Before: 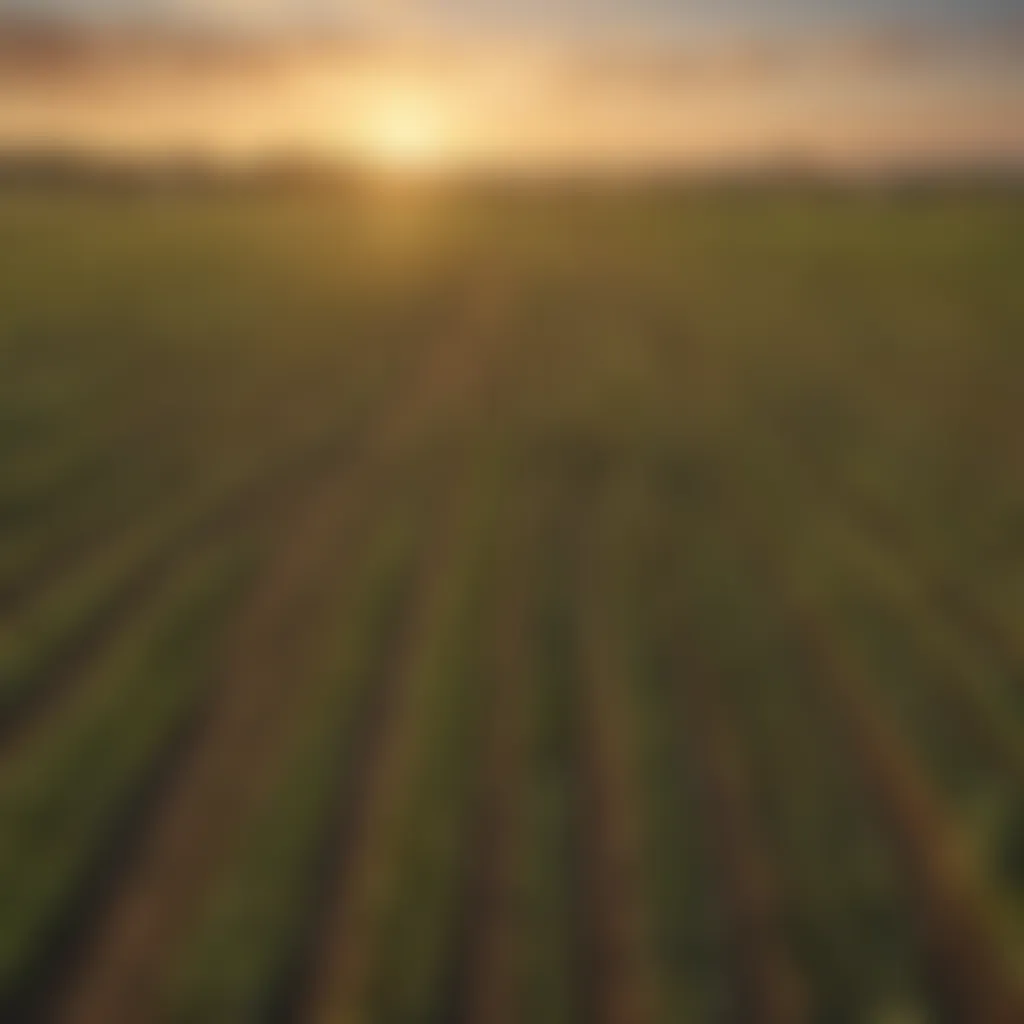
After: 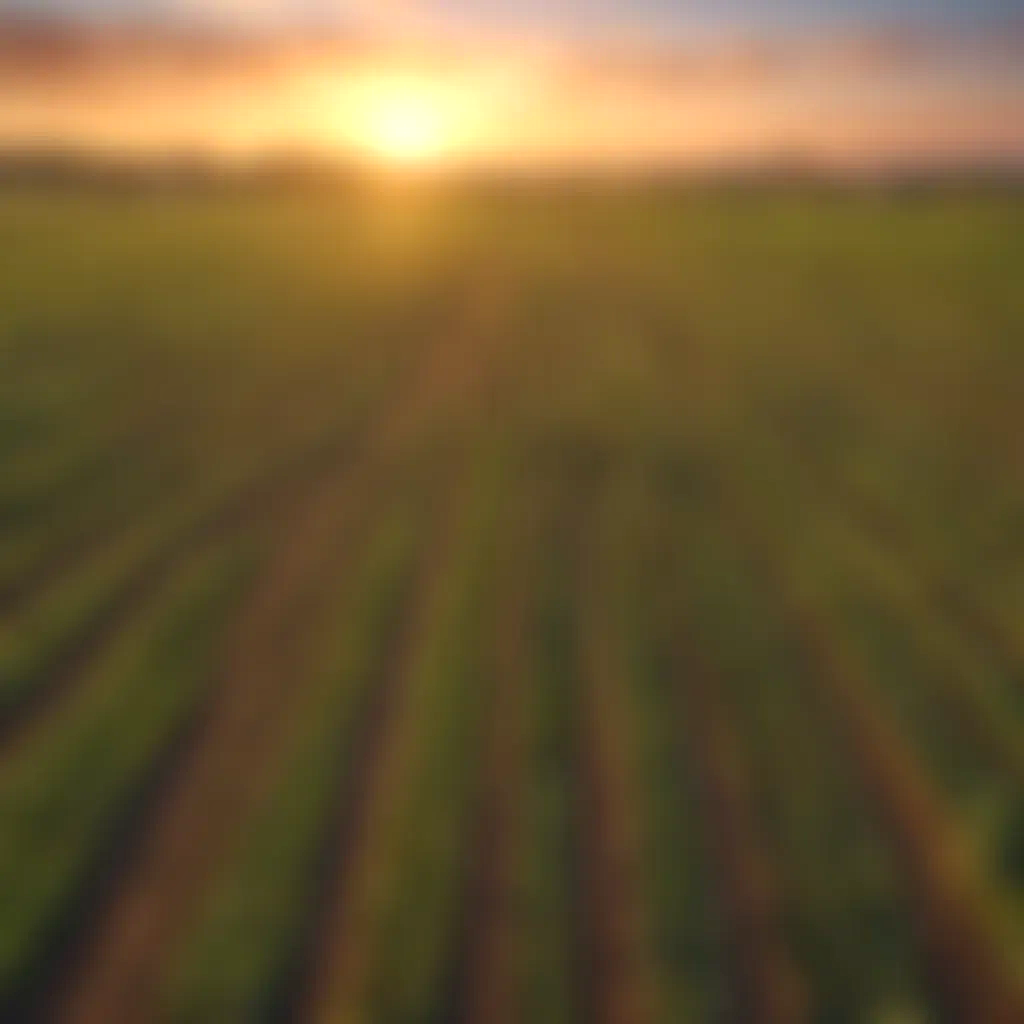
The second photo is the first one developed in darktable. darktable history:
contrast equalizer: y [[0.5, 0.488, 0.462, 0.461, 0.491, 0.5], [0.5 ×6], [0.5 ×6], [0 ×6], [0 ×6]]
exposure: black level correction 0, exposure 0.7 EV, compensate exposure bias true, compensate highlight preservation false
haze removal: strength 0.42, compatibility mode true, adaptive false
